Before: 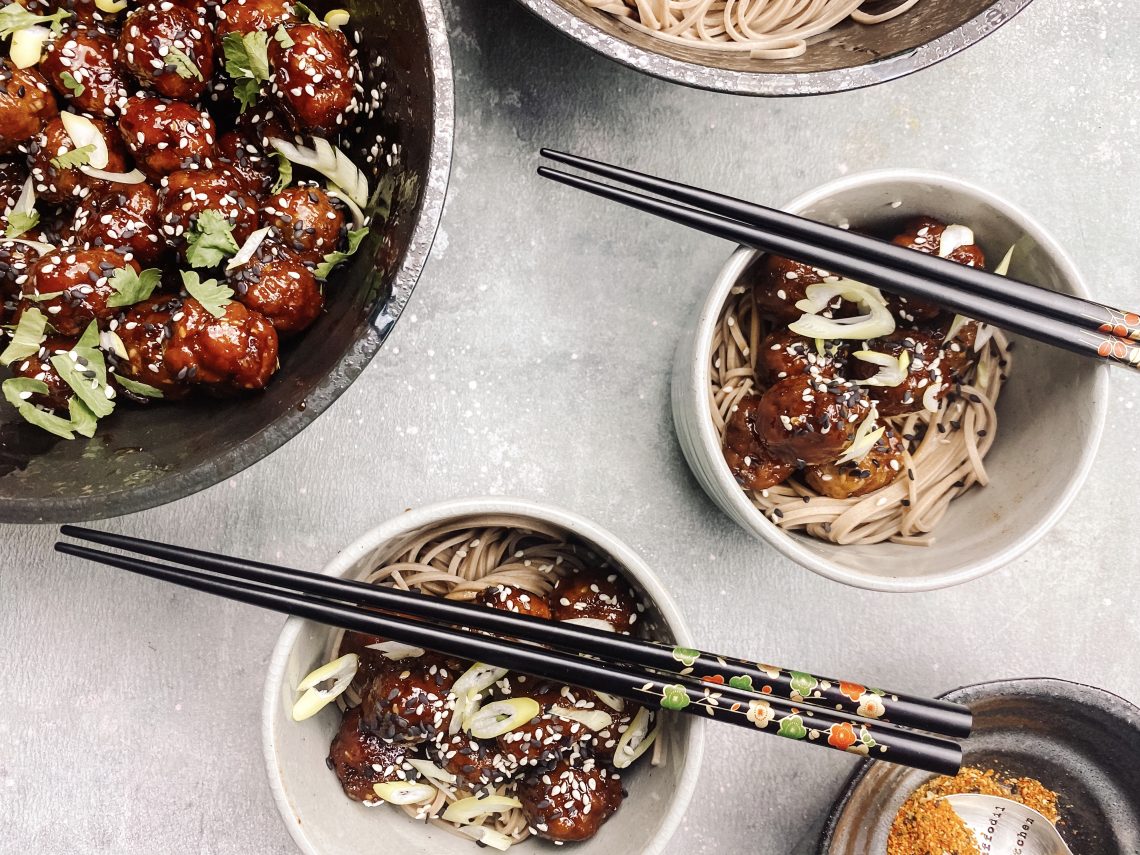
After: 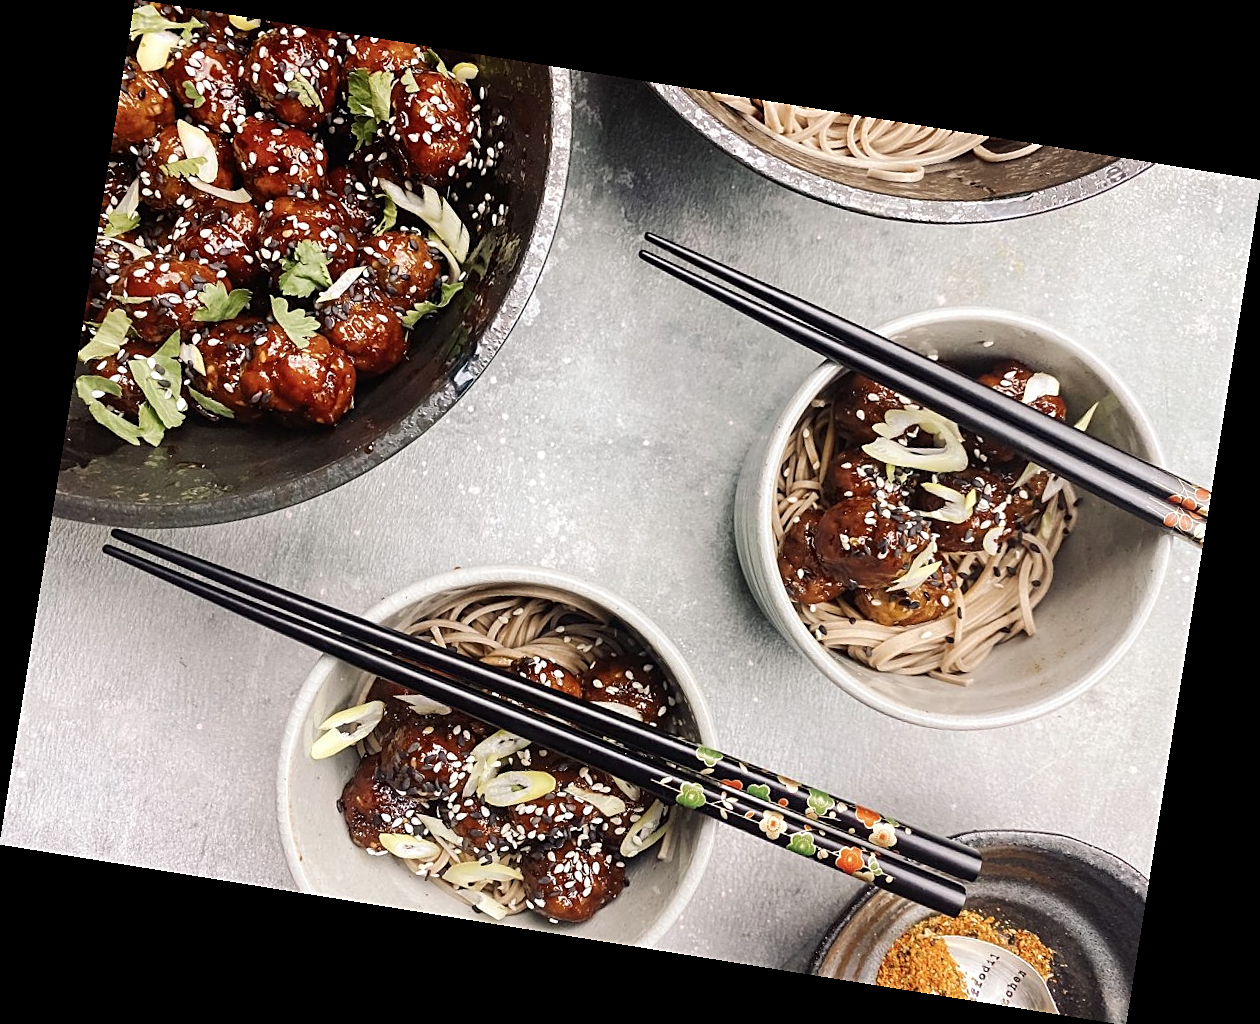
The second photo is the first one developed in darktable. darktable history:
sharpen: on, module defaults
rotate and perspective: rotation 9.12°, automatic cropping off
